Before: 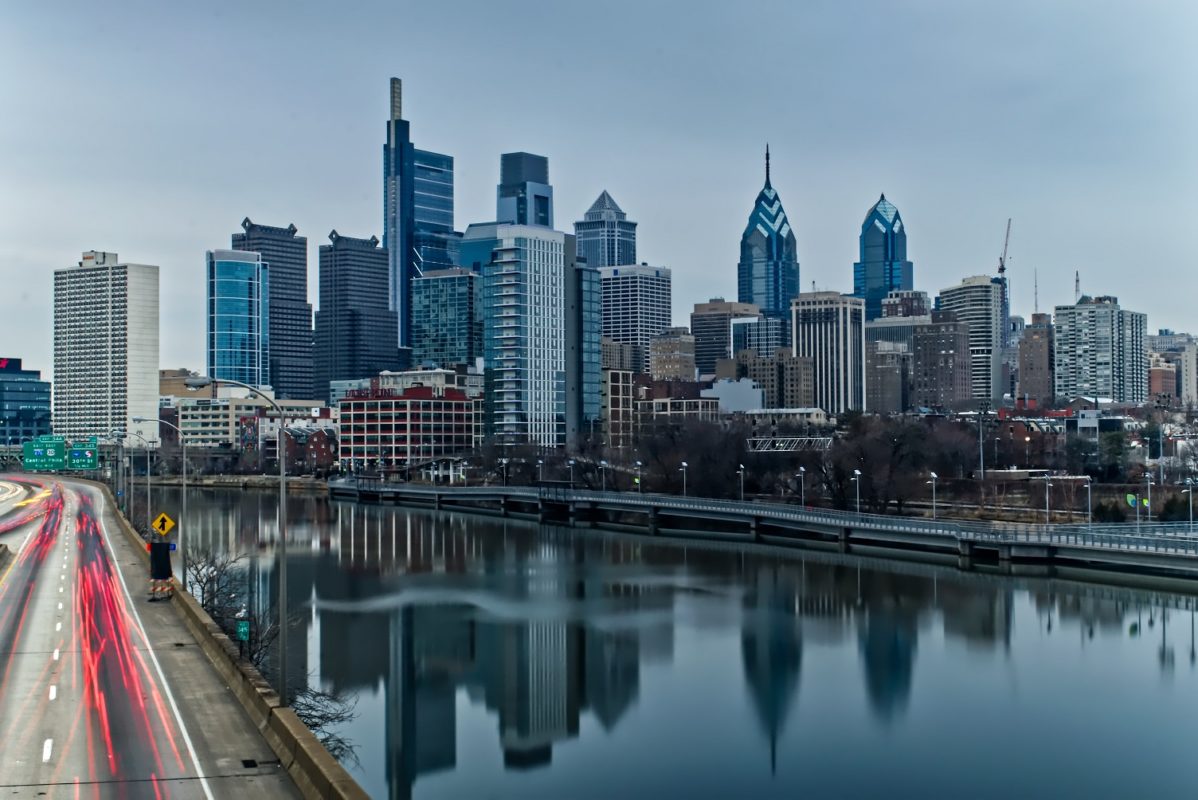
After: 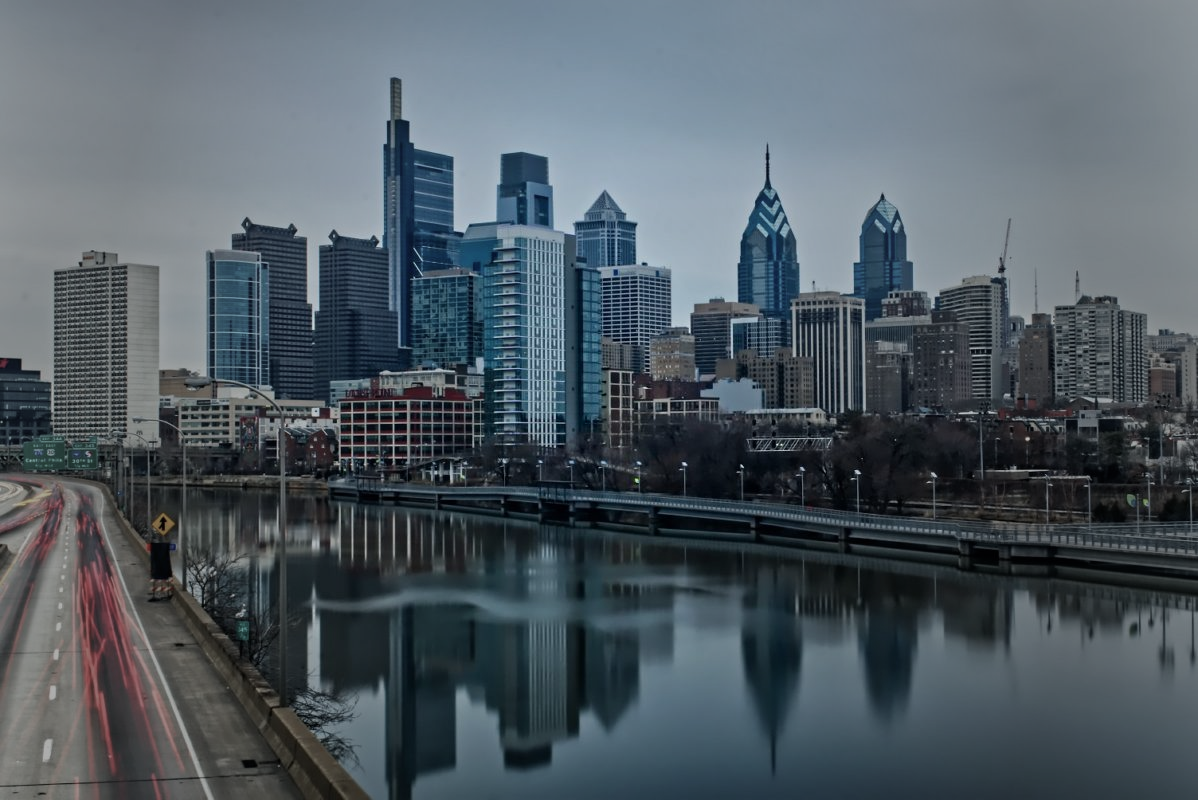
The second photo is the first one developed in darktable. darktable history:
vignetting: fall-off start 16.23%, fall-off radius 99.51%, brightness -0.575, width/height ratio 0.718
